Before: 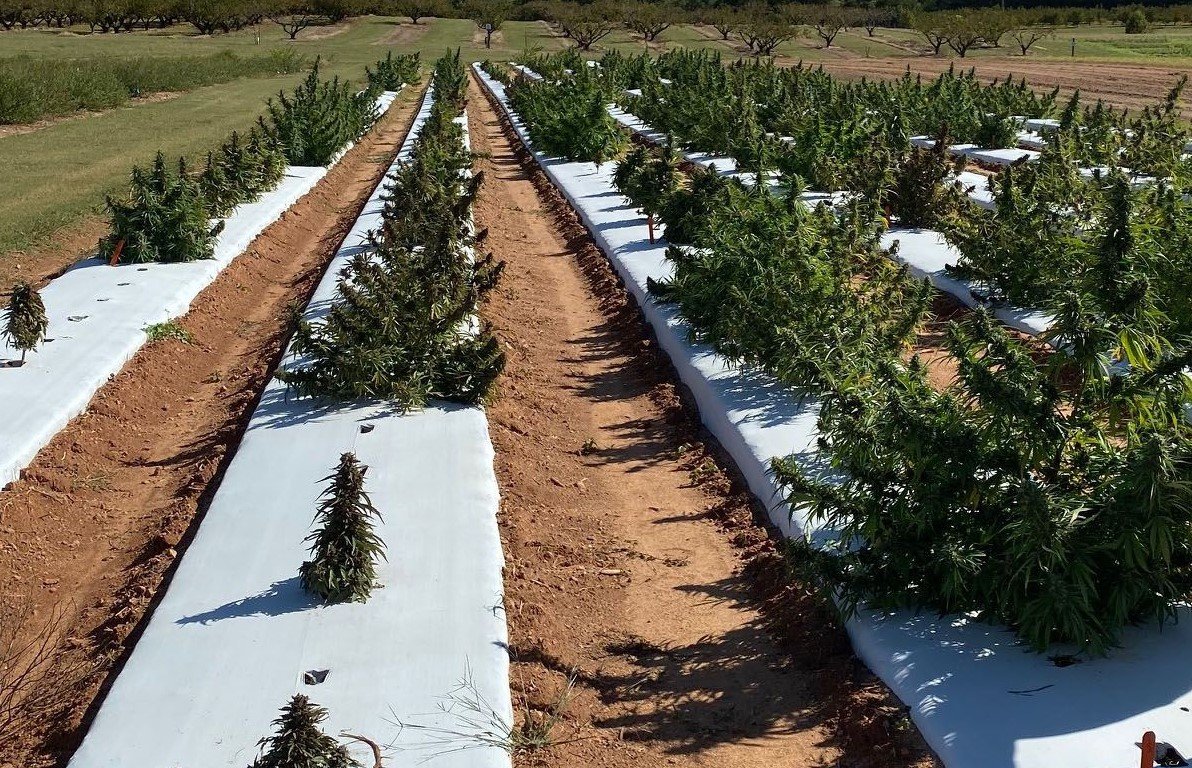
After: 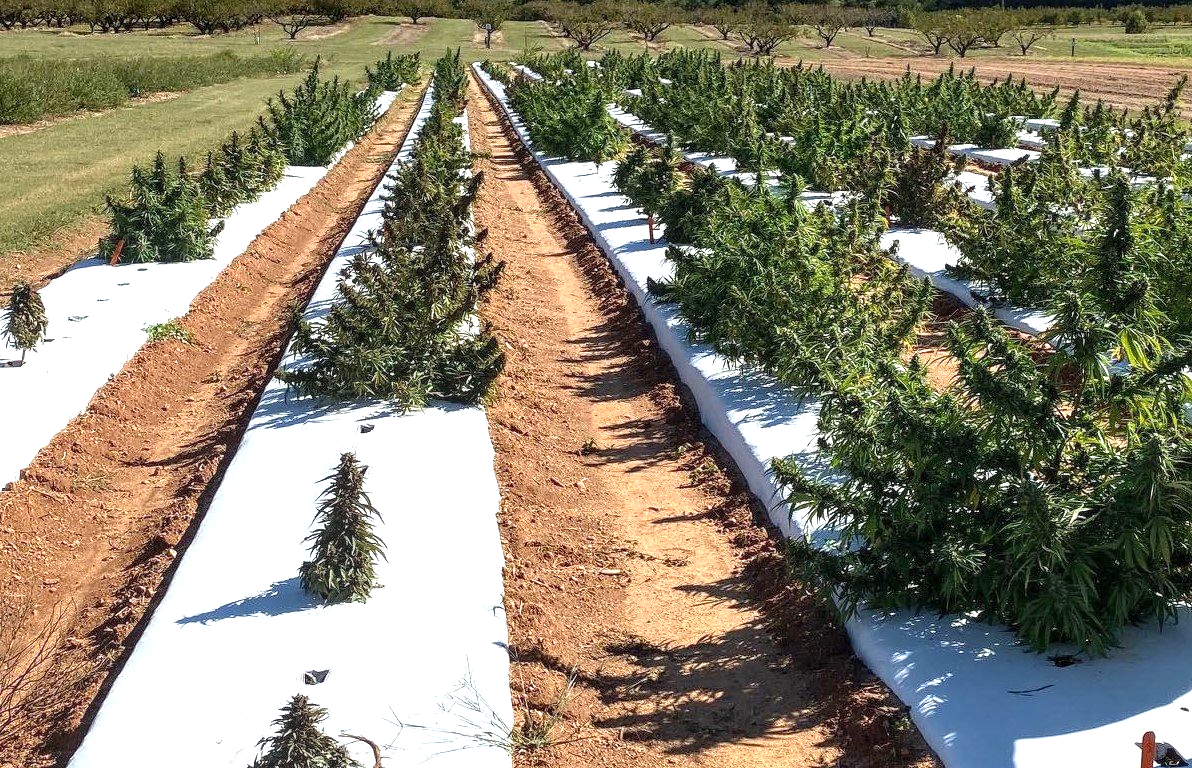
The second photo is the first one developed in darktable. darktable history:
local contrast: on, module defaults
exposure: black level correction 0, exposure 0.9 EV, compensate highlight preservation false
